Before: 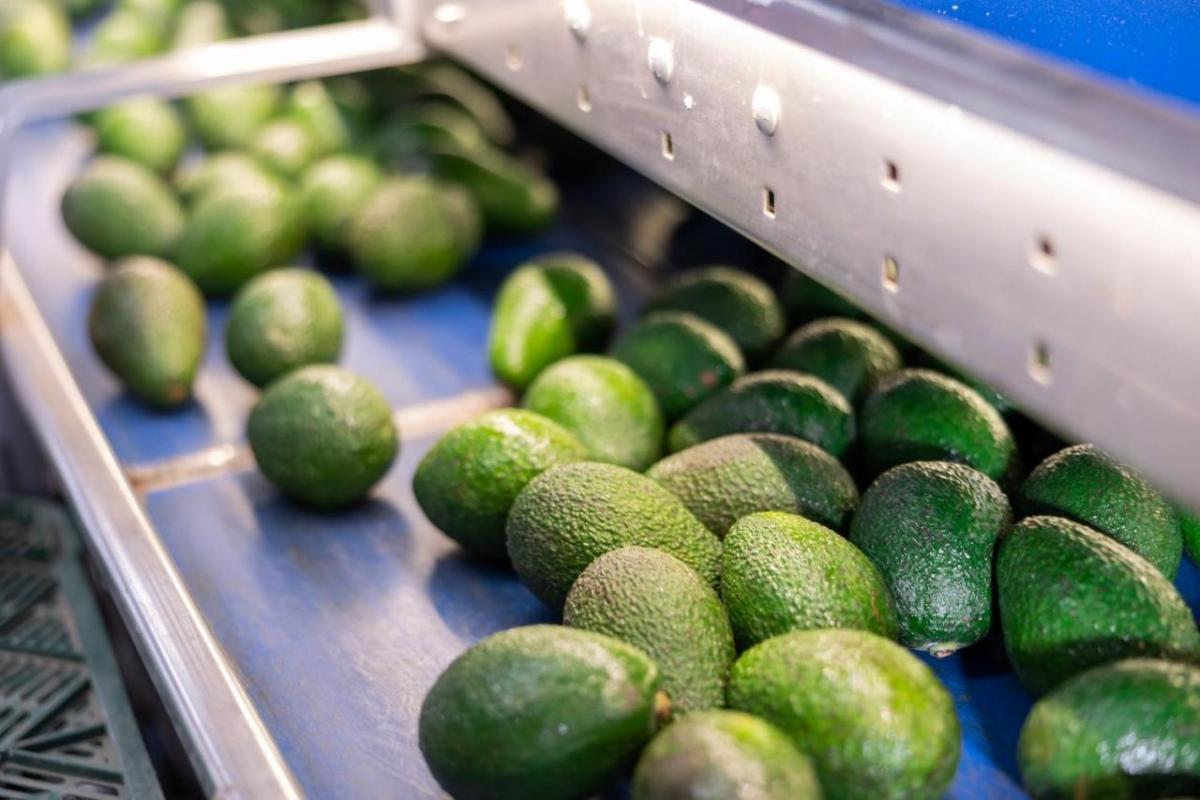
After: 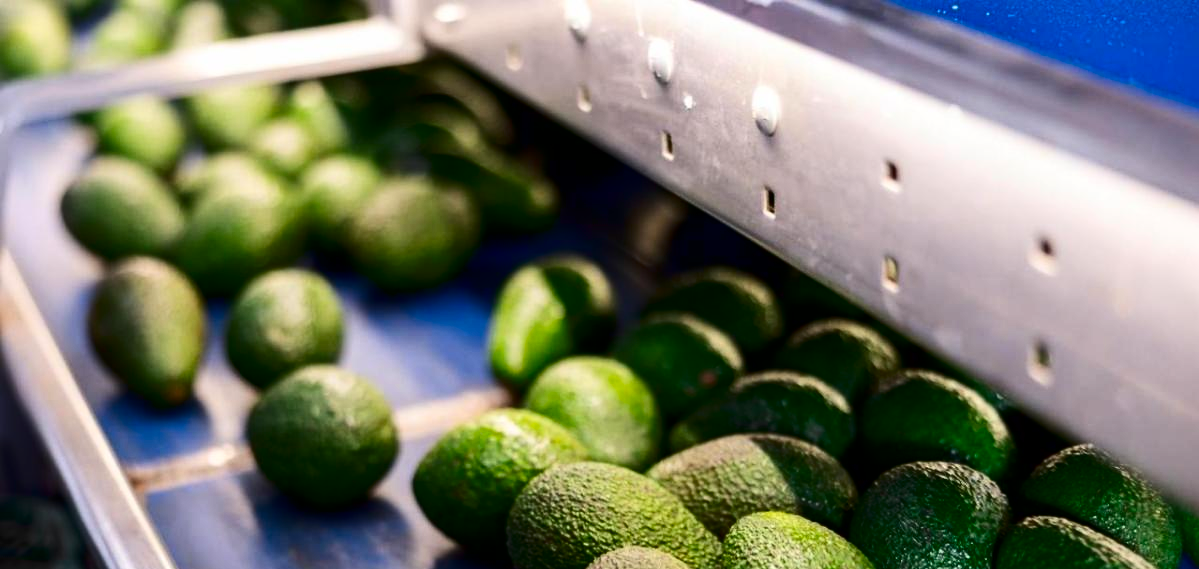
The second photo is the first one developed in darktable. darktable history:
crop: right 0.001%, bottom 28.826%
exposure: compensate highlight preservation false
contrast brightness saturation: contrast 0.238, brightness -0.234, saturation 0.139
